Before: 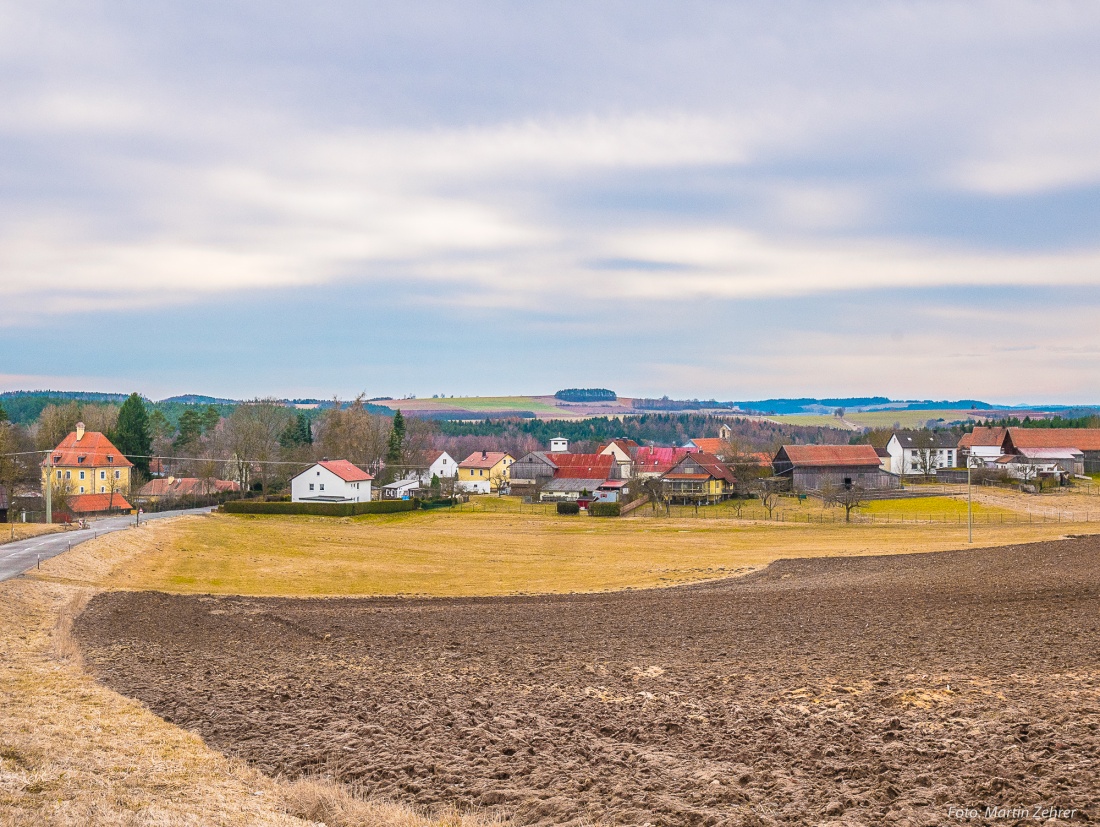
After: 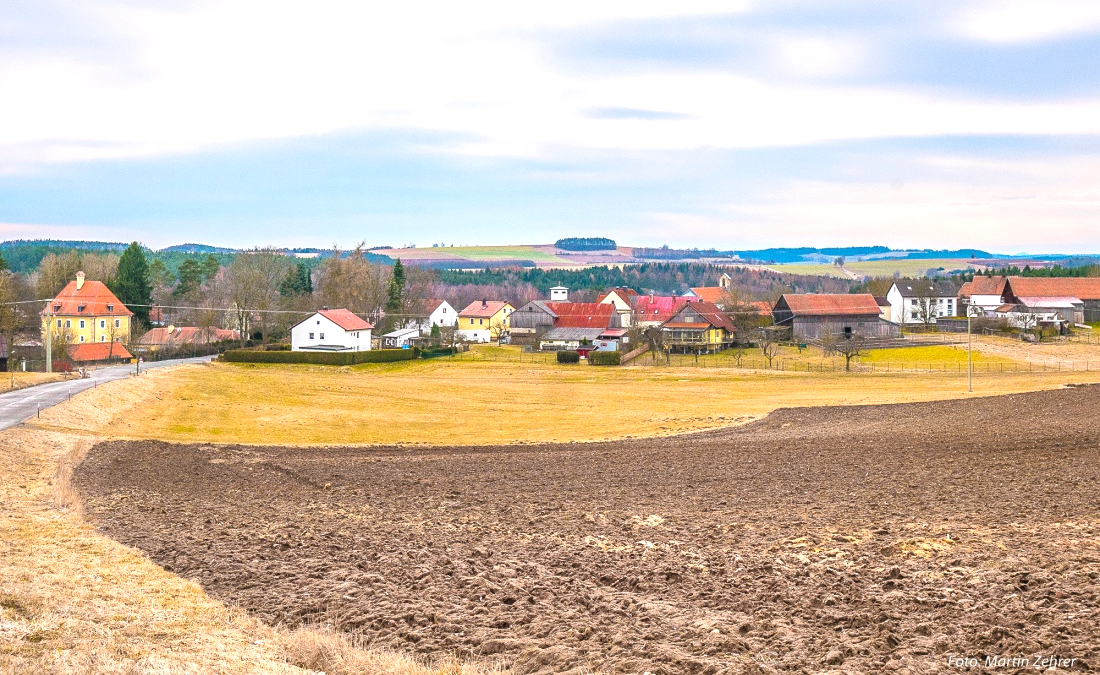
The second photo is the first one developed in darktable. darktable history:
exposure: exposure 0.564 EV, compensate highlight preservation false
crop and rotate: top 18.262%
